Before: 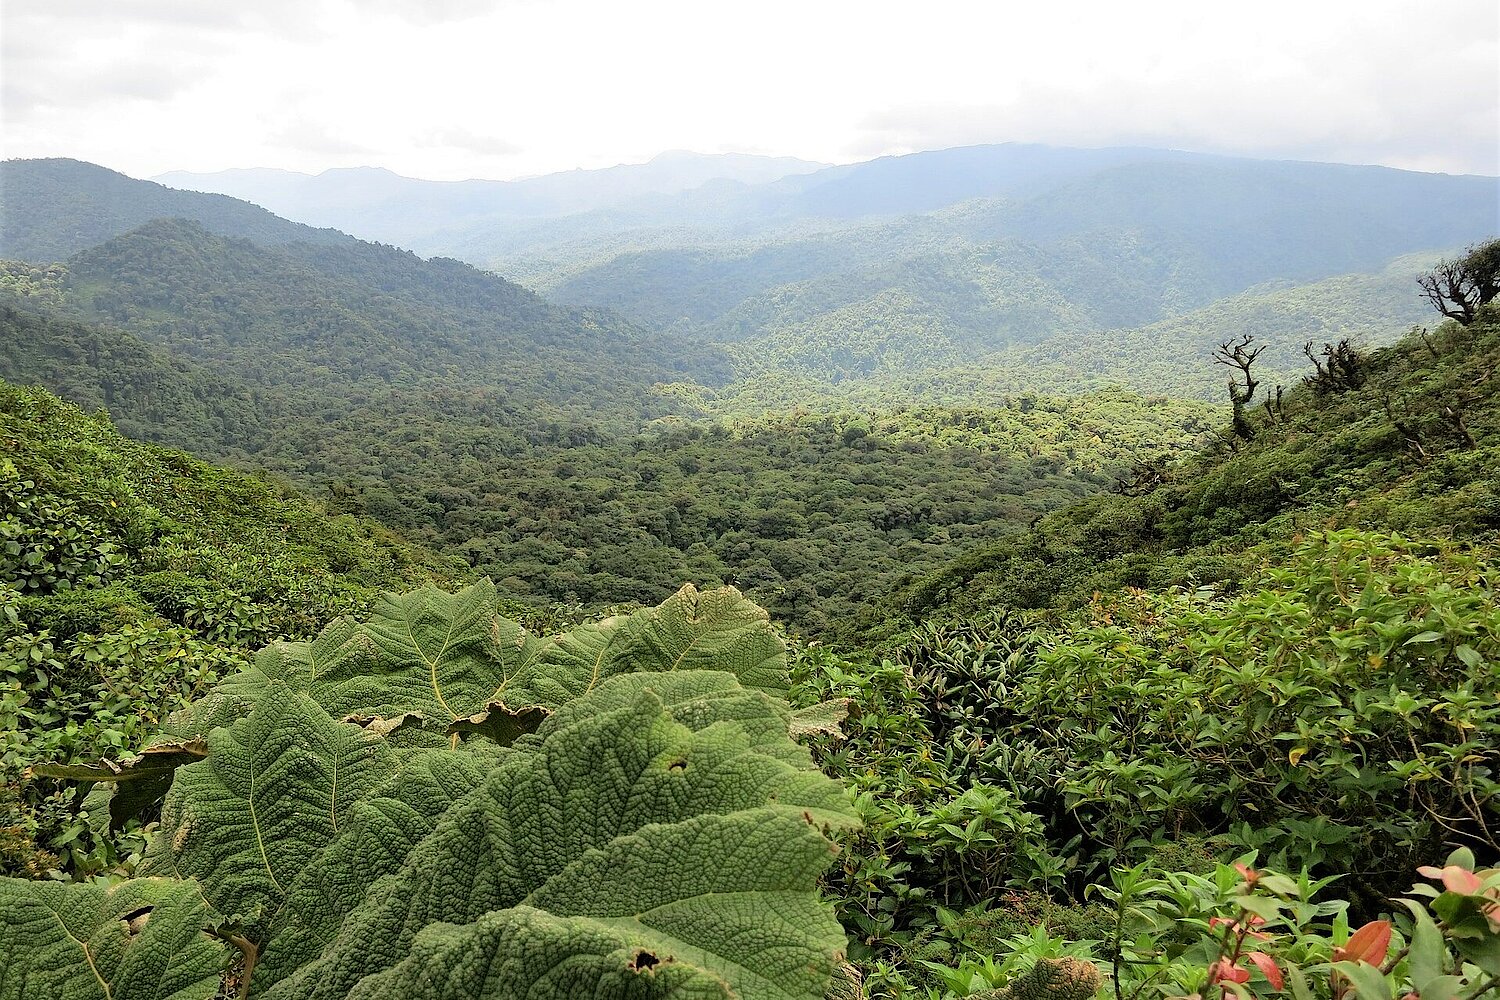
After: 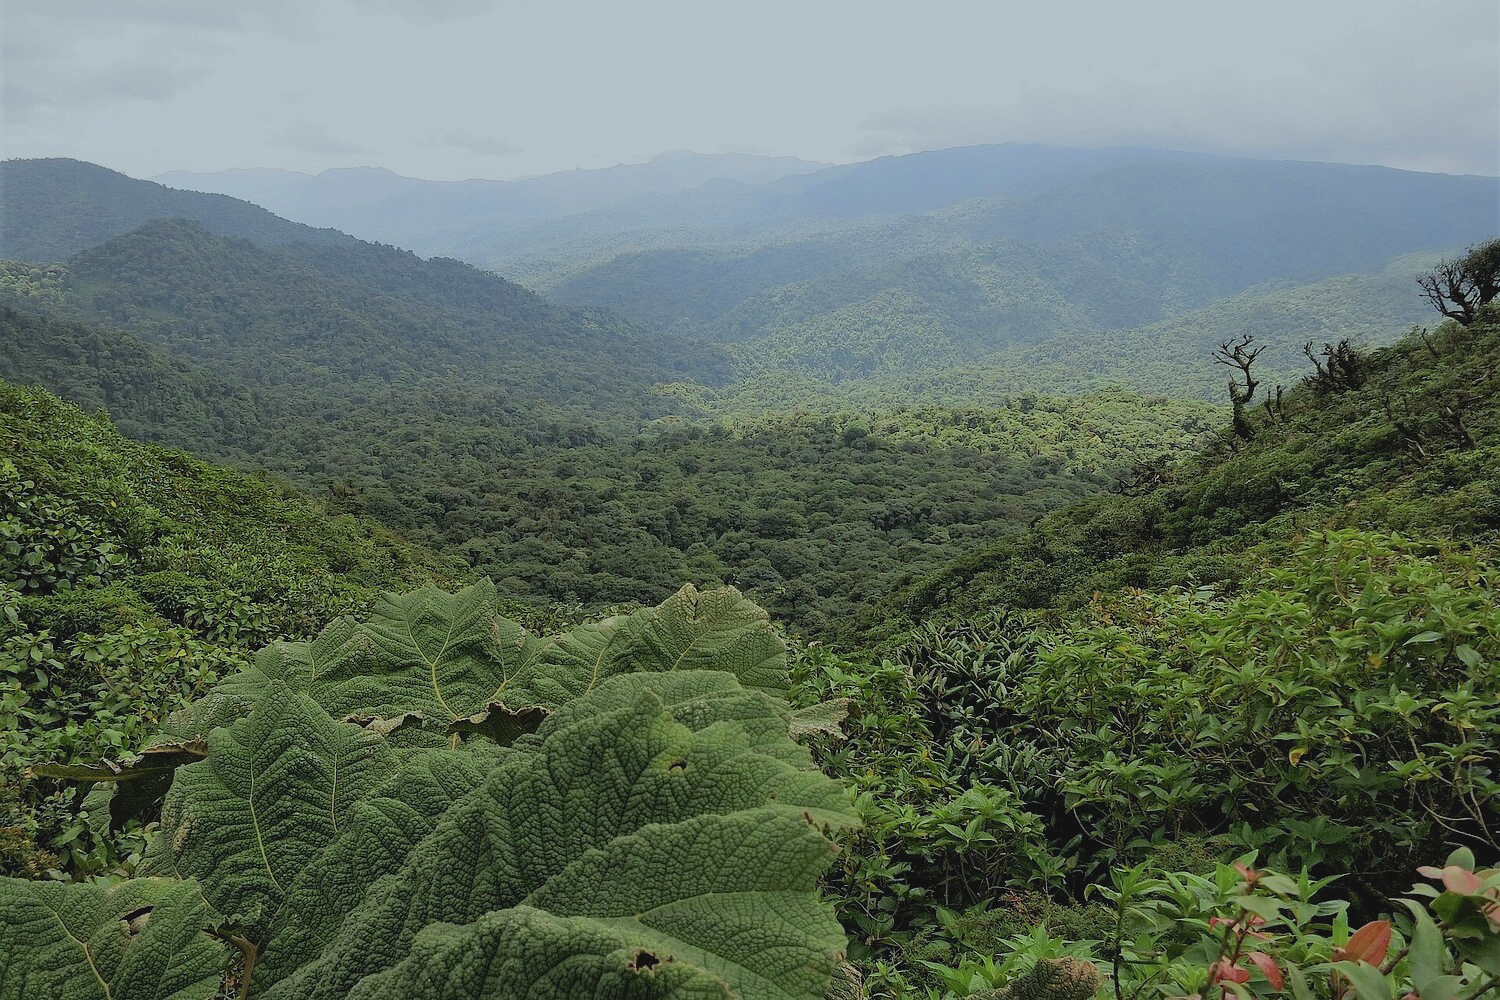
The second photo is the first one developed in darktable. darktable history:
white balance: red 0.925, blue 1.046
exposure: black level correction 0, exposure -0.766 EV, compensate highlight preservation false
contrast brightness saturation: contrast -0.1, saturation -0.1
